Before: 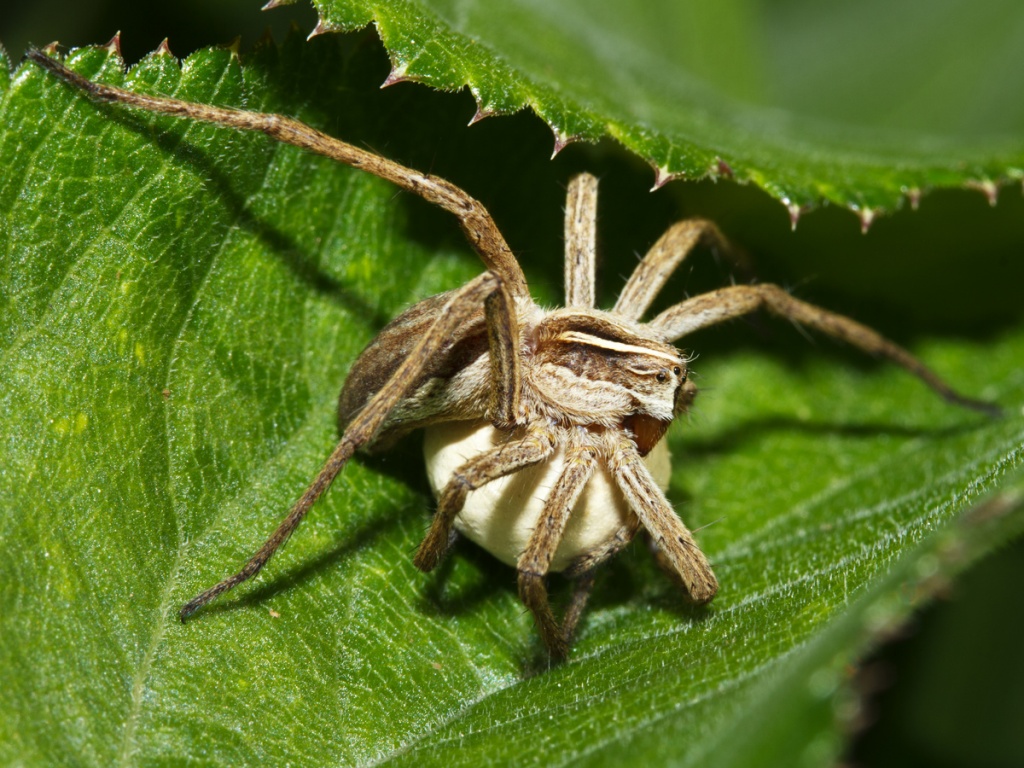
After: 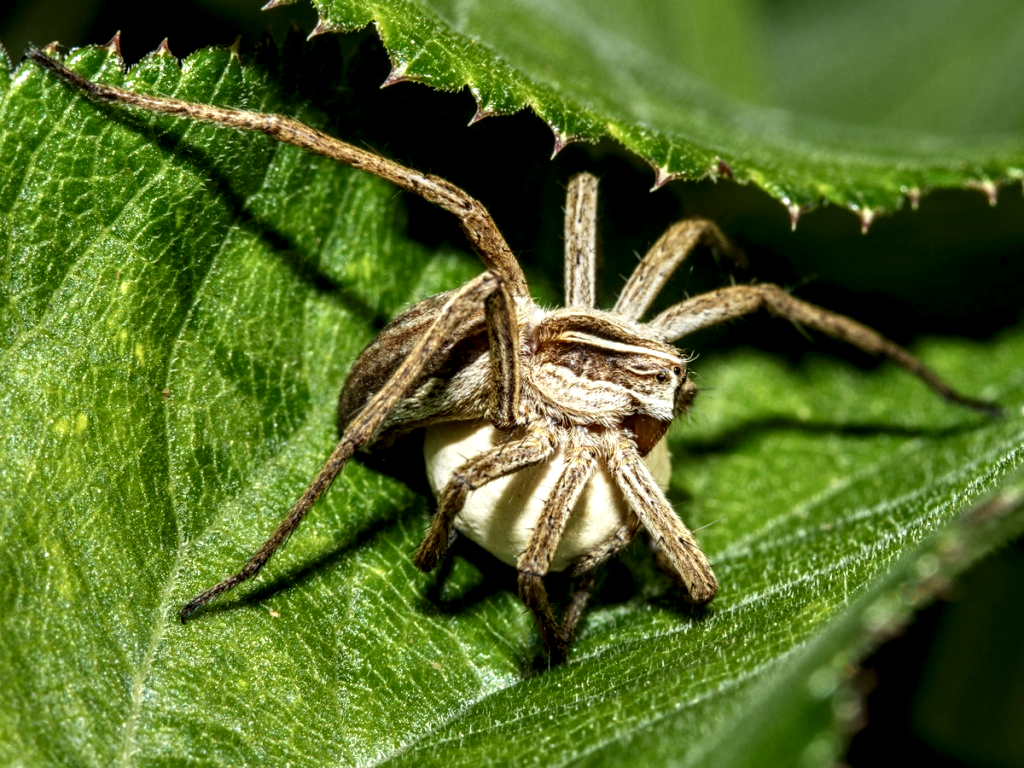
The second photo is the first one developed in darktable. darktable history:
local contrast: highlights 17%, detail 186%
